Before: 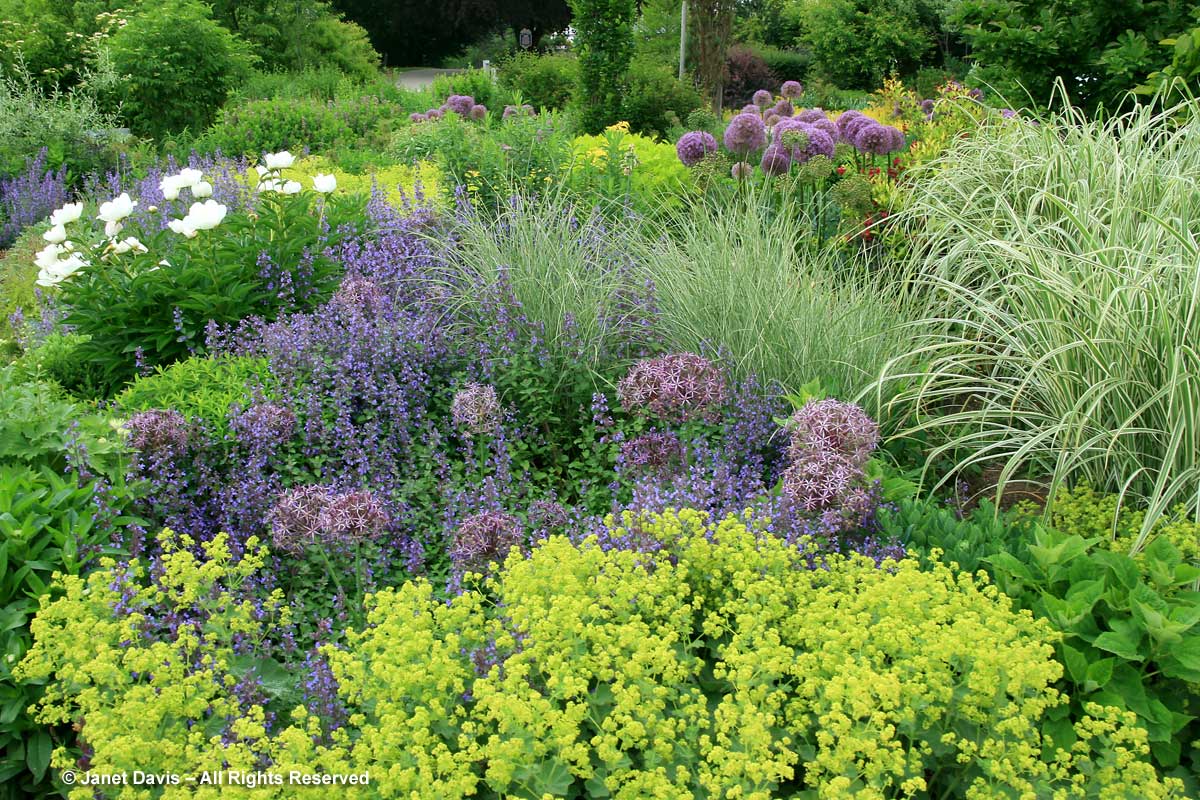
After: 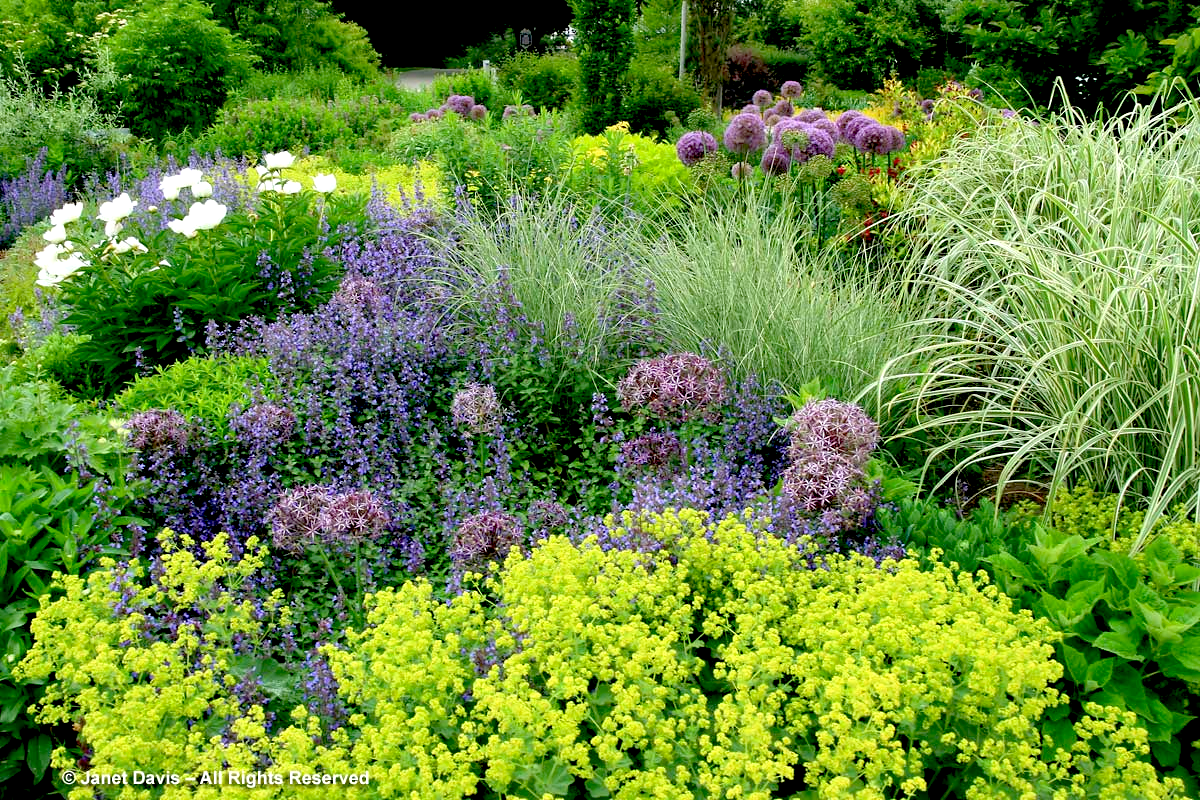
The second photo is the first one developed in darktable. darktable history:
exposure: black level correction 0.032, exposure 0.312 EV, compensate highlight preservation false
